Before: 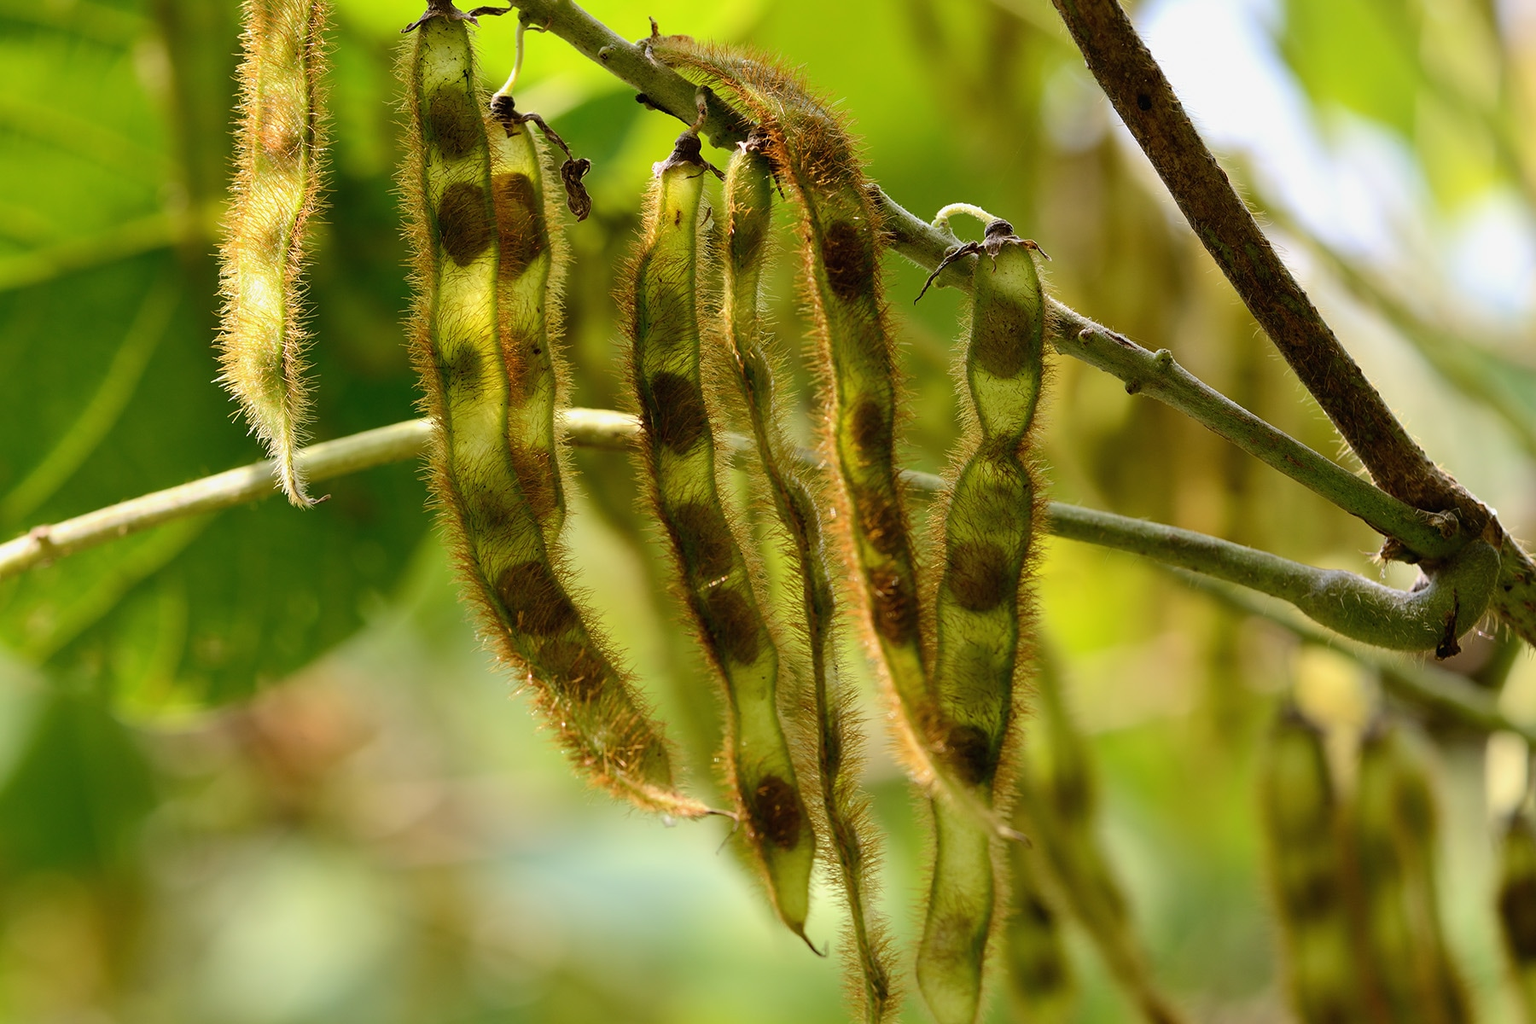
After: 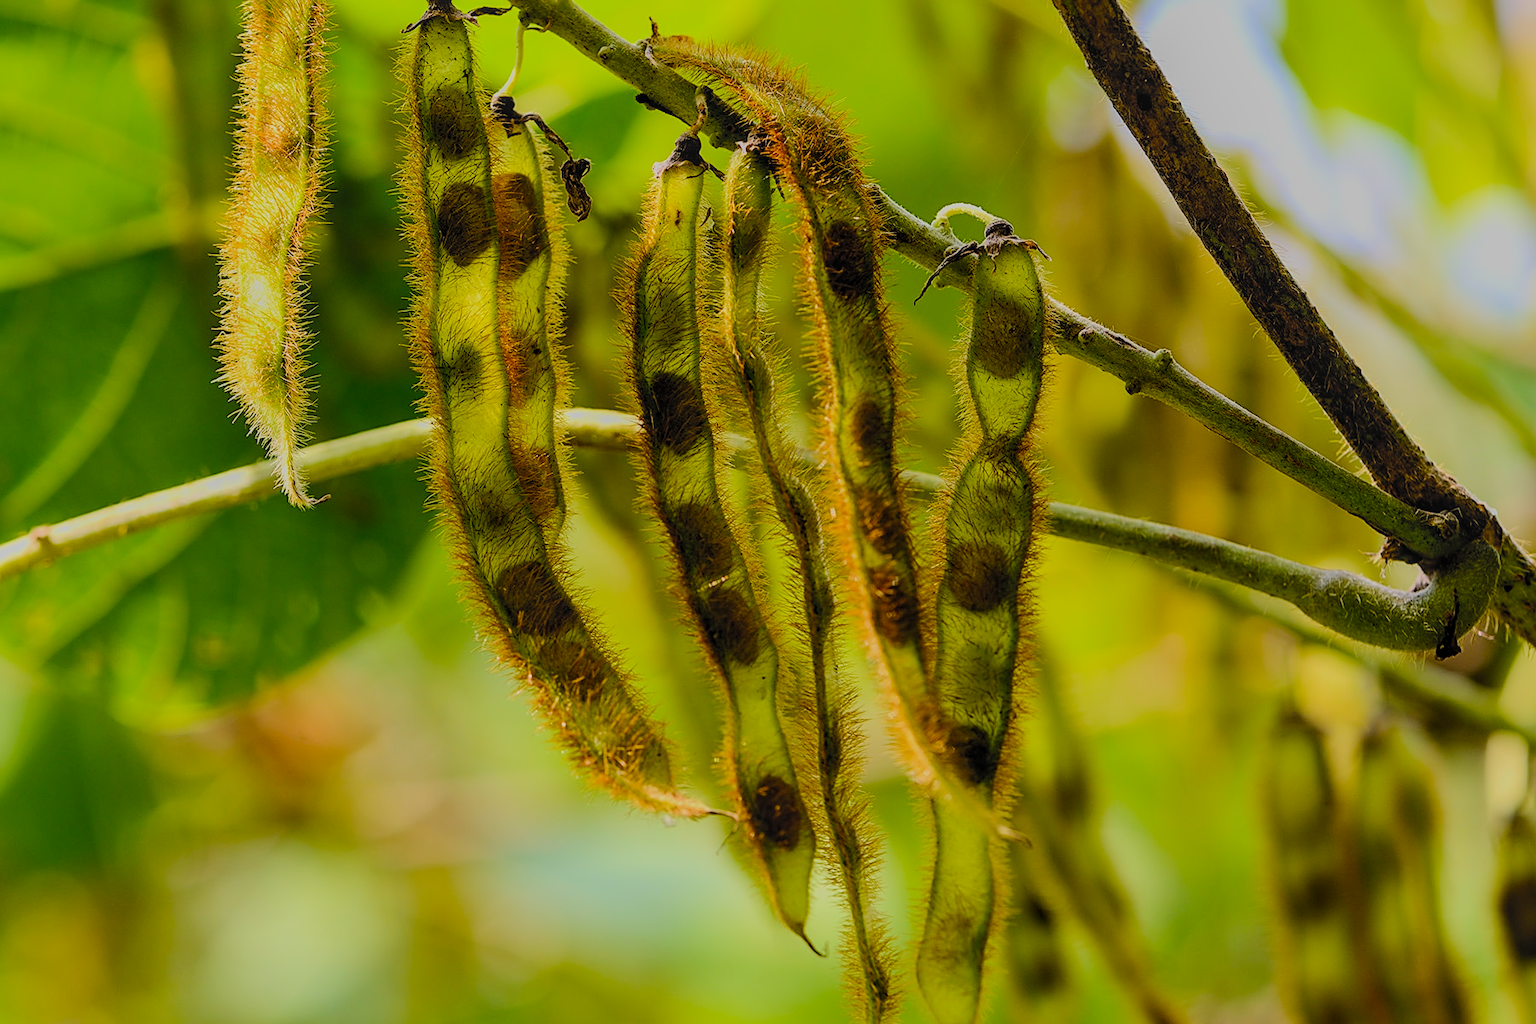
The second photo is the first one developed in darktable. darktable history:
contrast brightness saturation: contrast -0.111
velvia: strength 31.71%, mid-tones bias 0.208
local contrast: detail 130%
filmic rgb: black relative exposure -6.04 EV, white relative exposure 6.97 EV, hardness 2.24, color science v5 (2021), iterations of high-quality reconstruction 0, contrast in shadows safe, contrast in highlights safe
sharpen: amount 0.499
